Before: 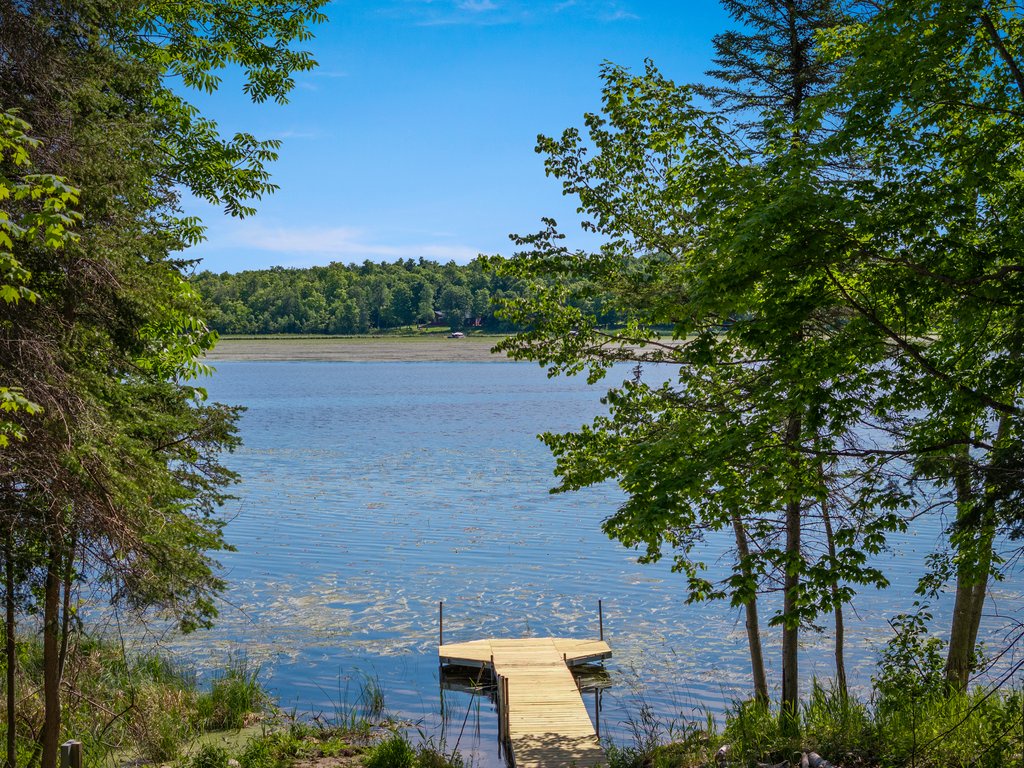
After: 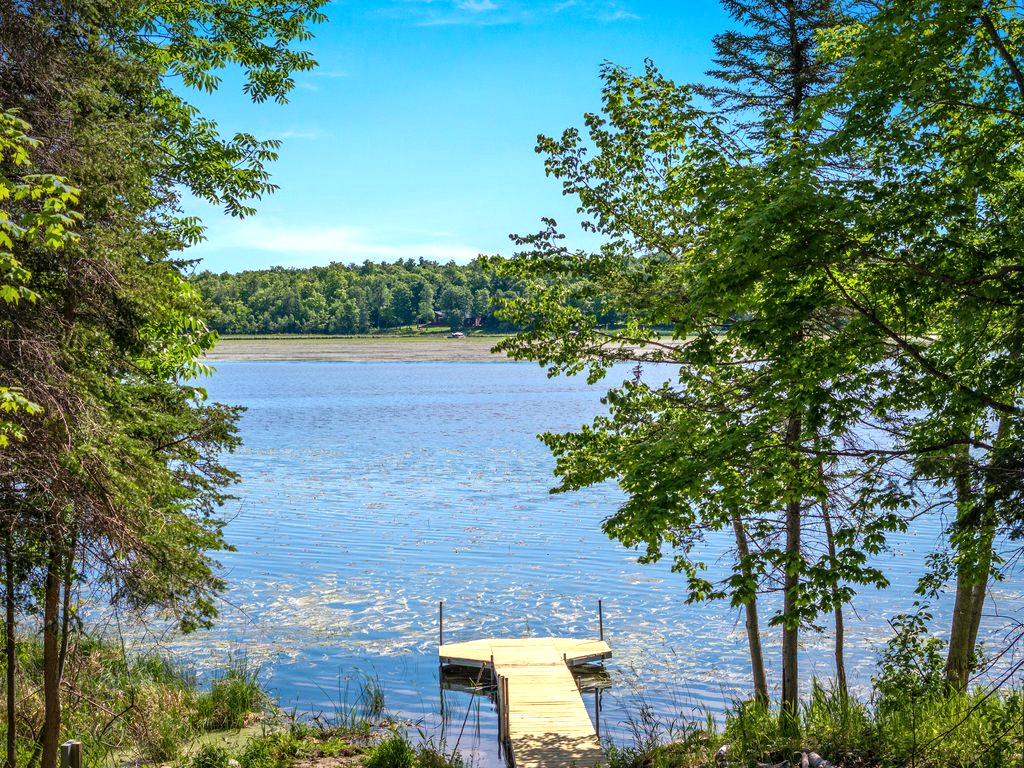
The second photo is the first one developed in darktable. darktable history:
exposure: black level correction 0, exposure 0.693 EV, compensate highlight preservation false
local contrast: on, module defaults
